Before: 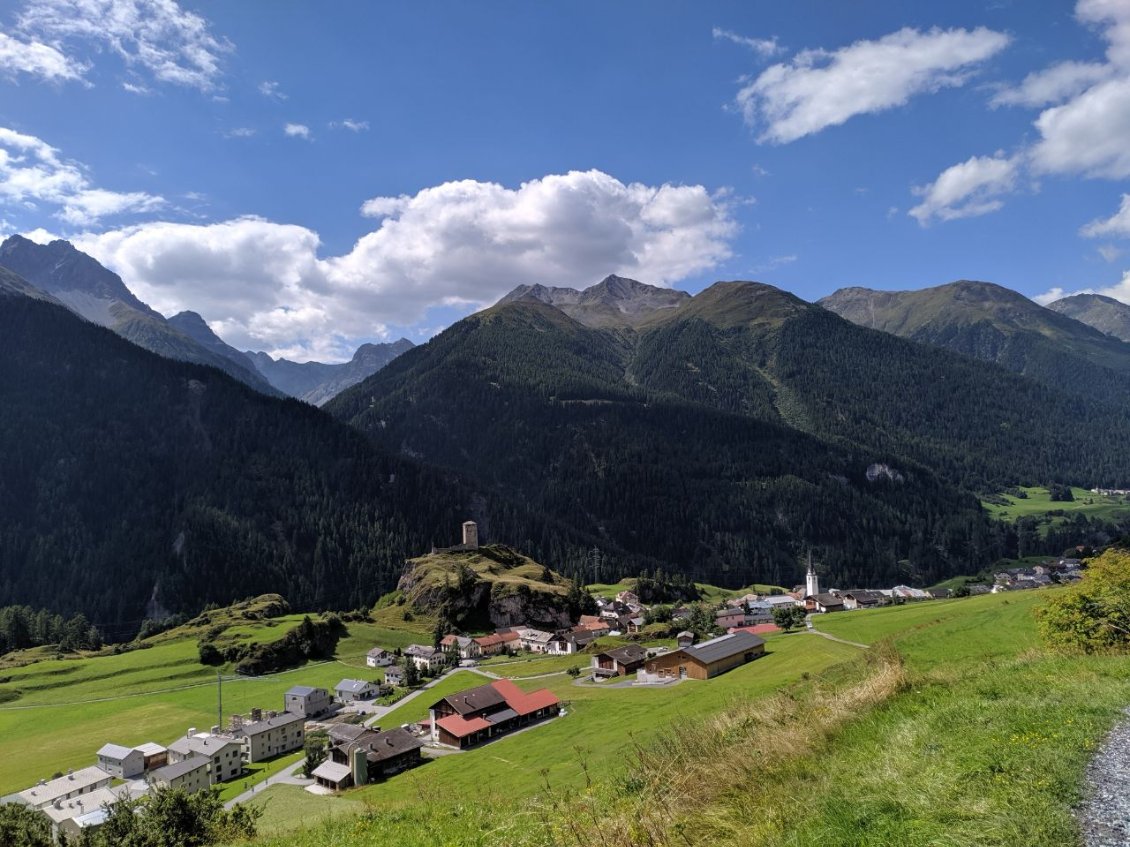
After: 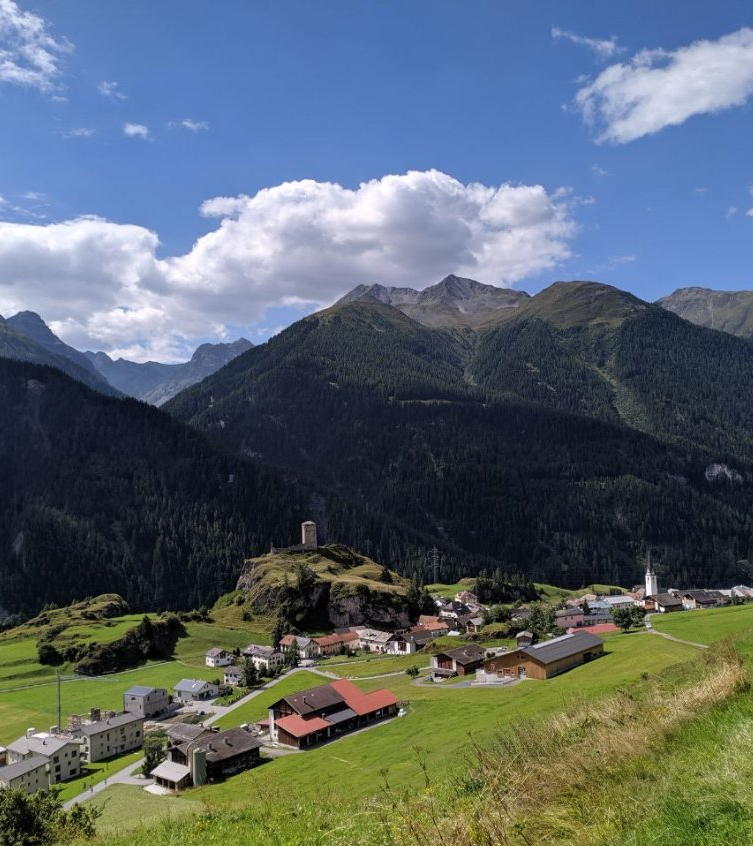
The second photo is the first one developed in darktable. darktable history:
tone equalizer: -7 EV 0.13 EV, smoothing diameter 25%, edges refinement/feathering 10, preserve details guided filter
crop and rotate: left 14.292%, right 19.041%
